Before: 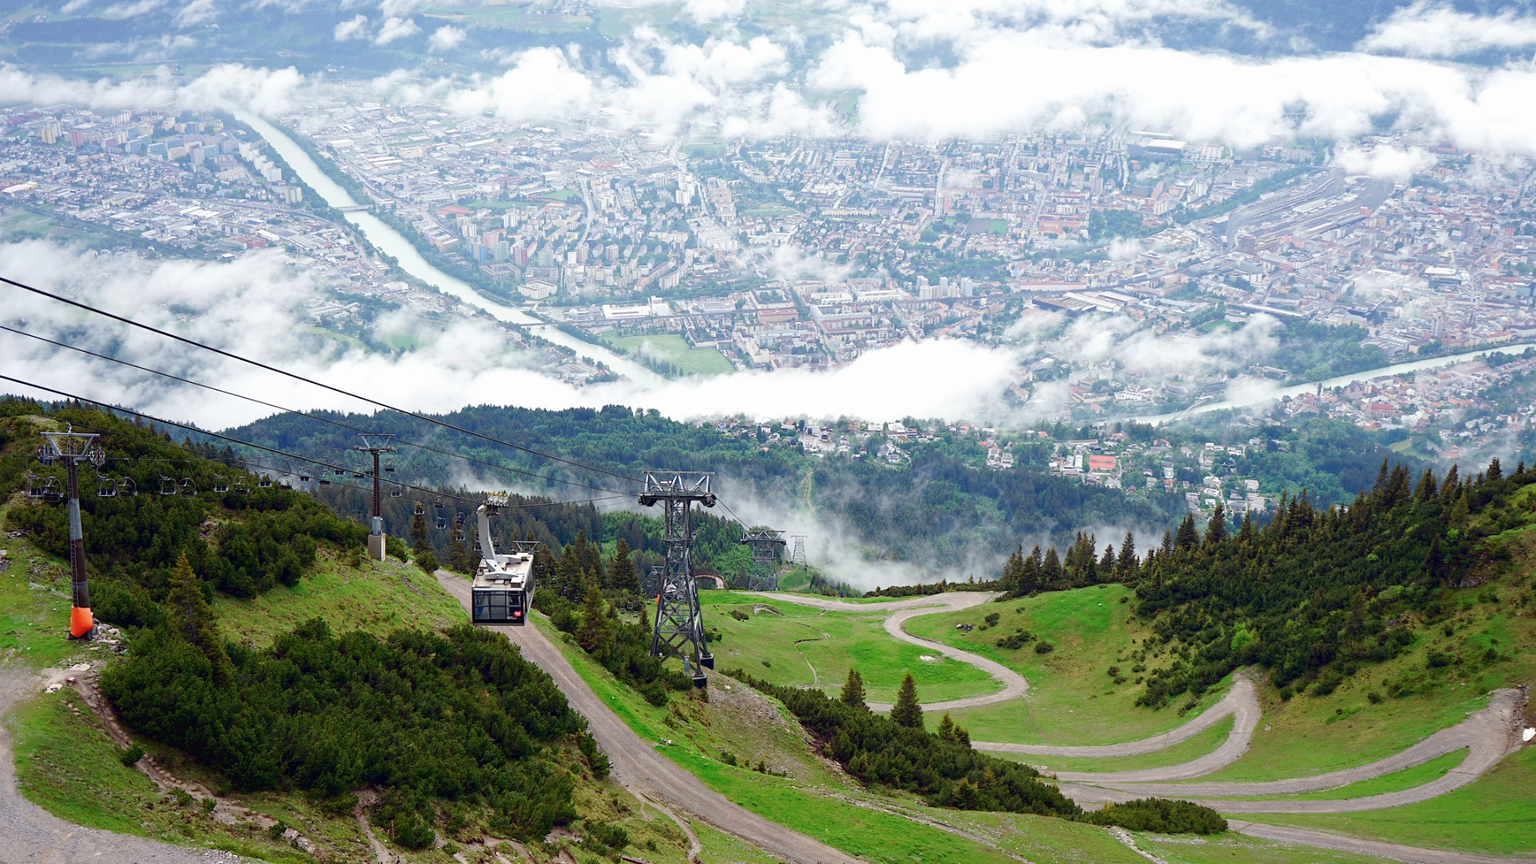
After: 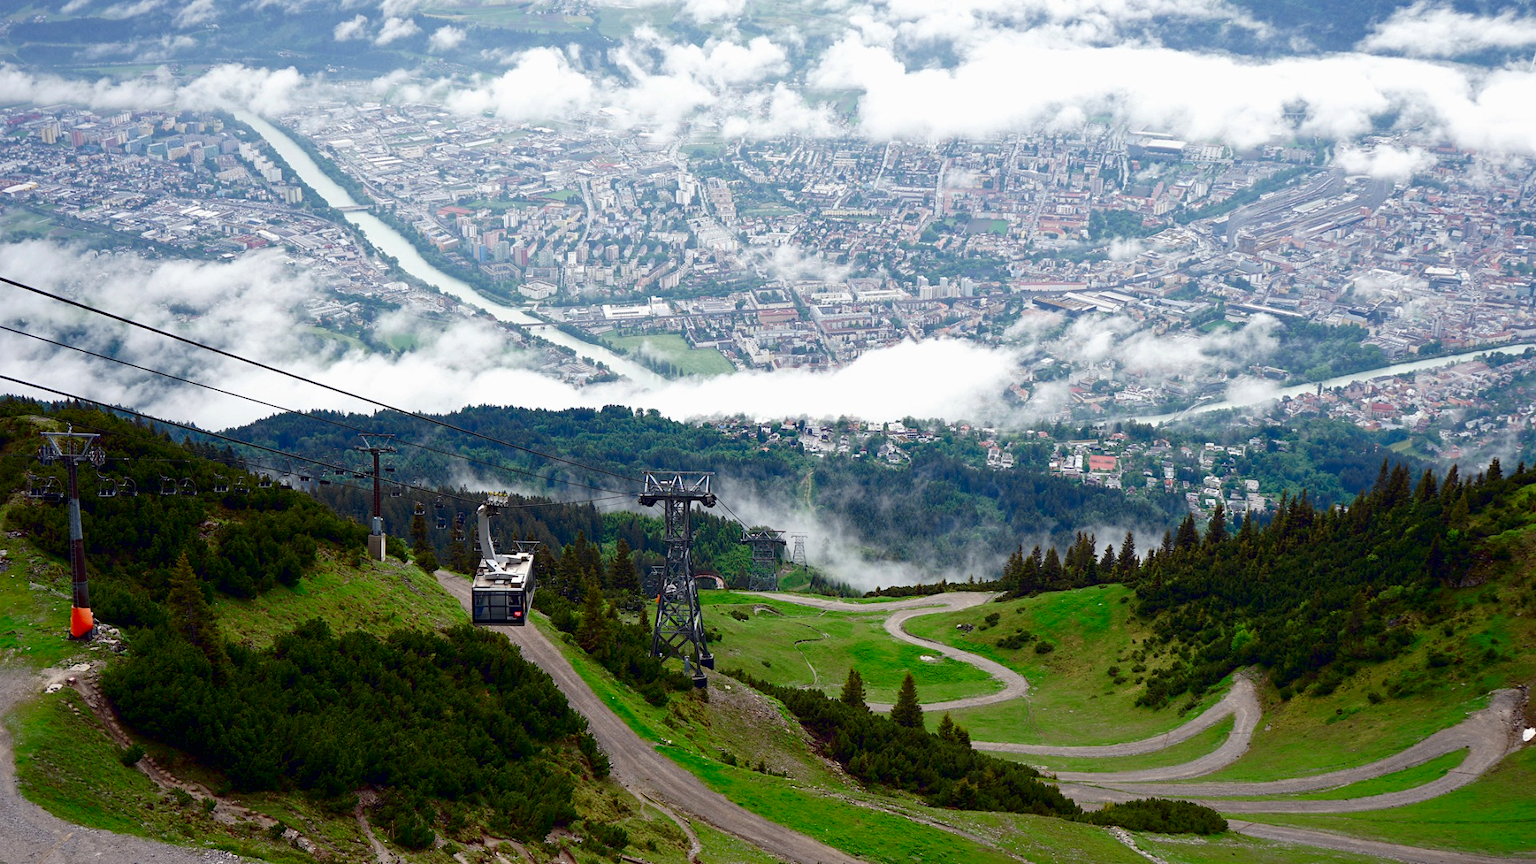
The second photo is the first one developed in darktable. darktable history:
exposure: compensate highlight preservation false
contrast brightness saturation: brightness -0.2, saturation 0.08
